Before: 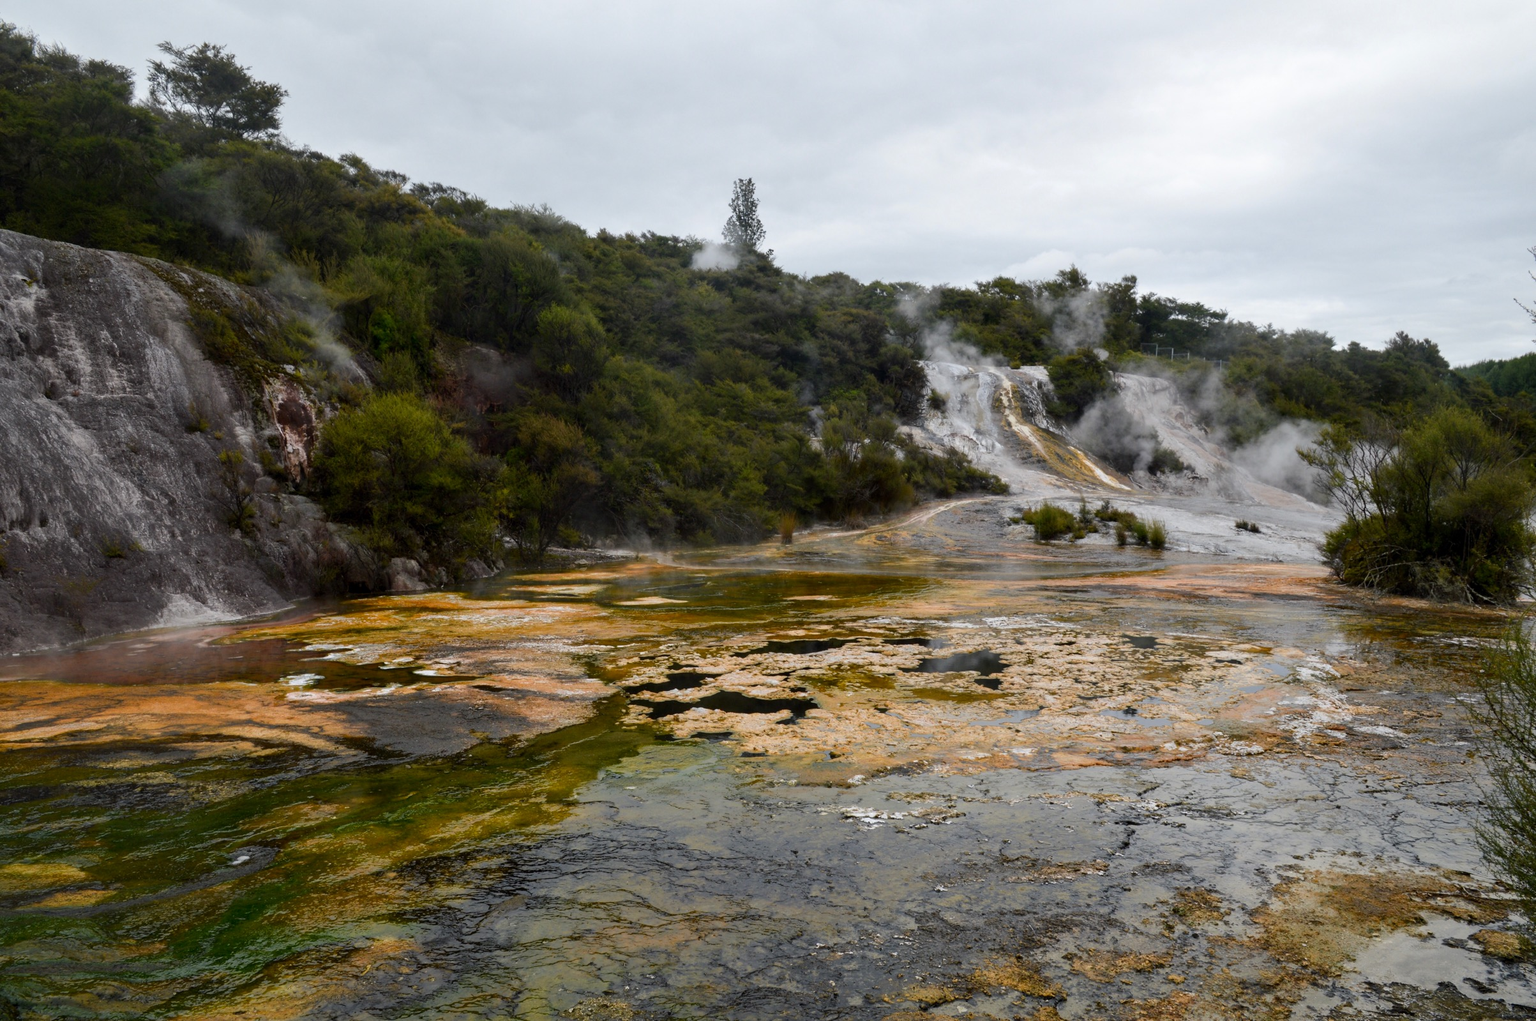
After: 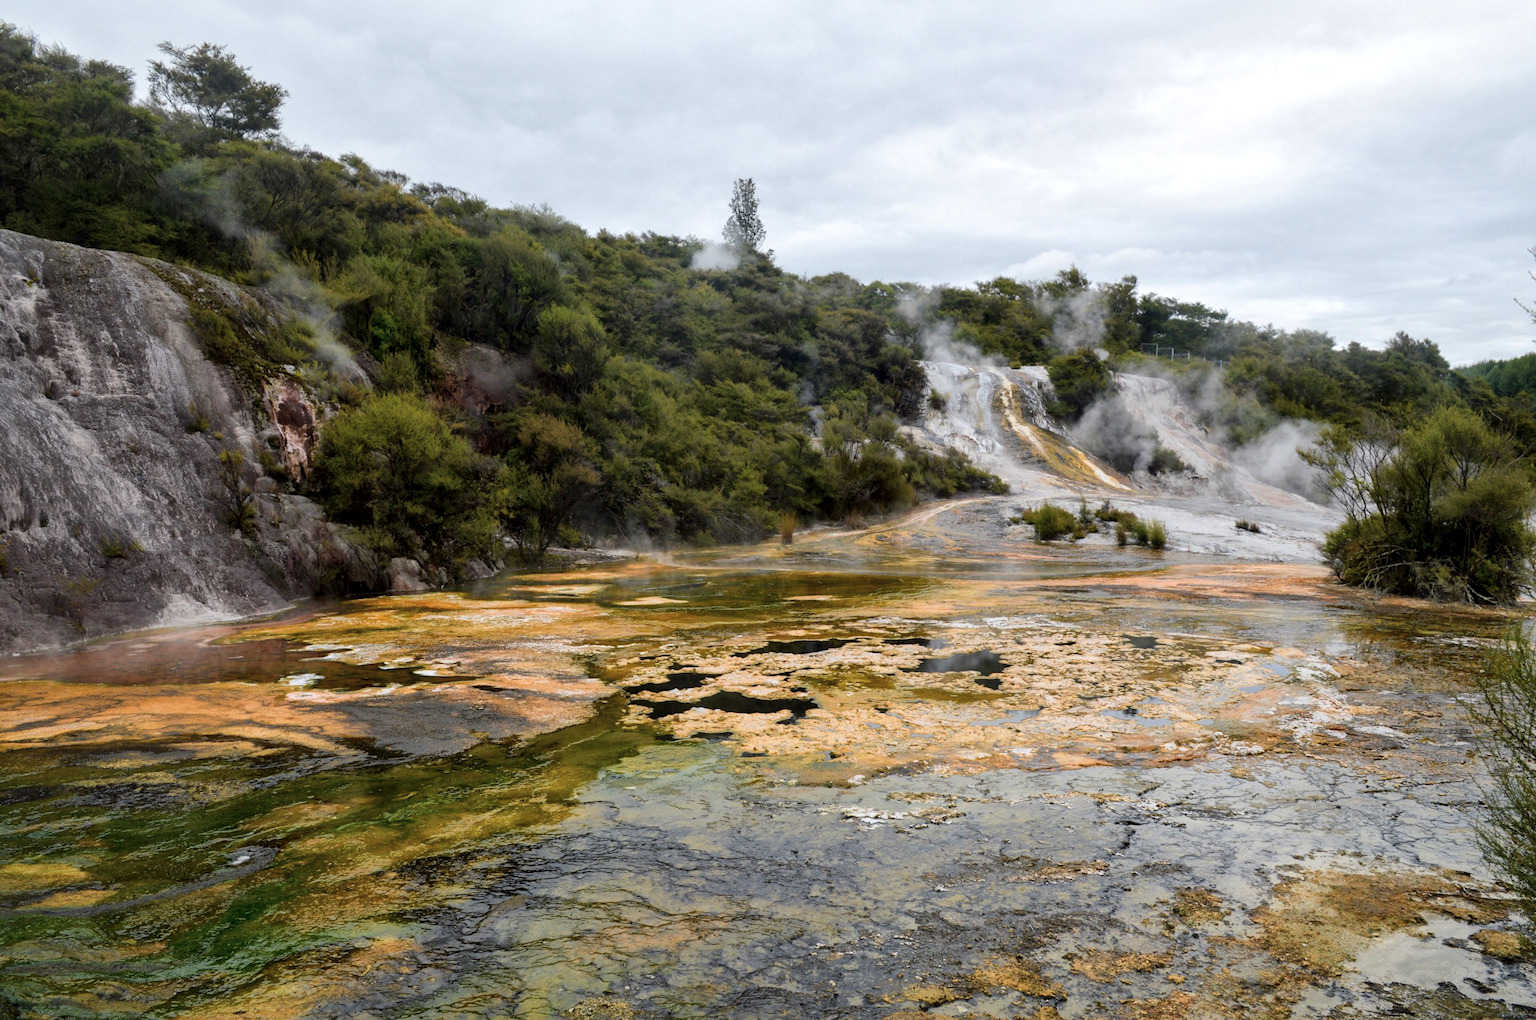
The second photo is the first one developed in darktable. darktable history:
velvia: on, module defaults
global tonemap: drago (1, 100), detail 1
